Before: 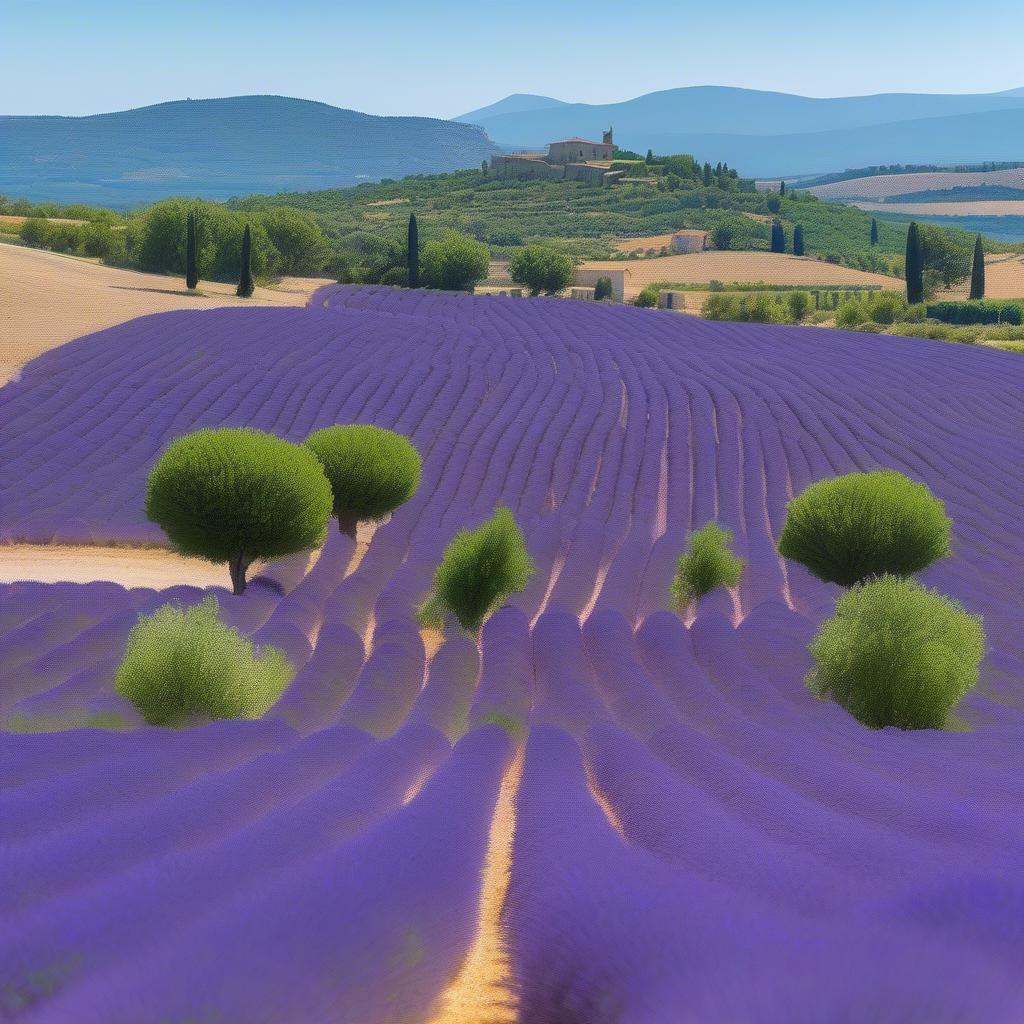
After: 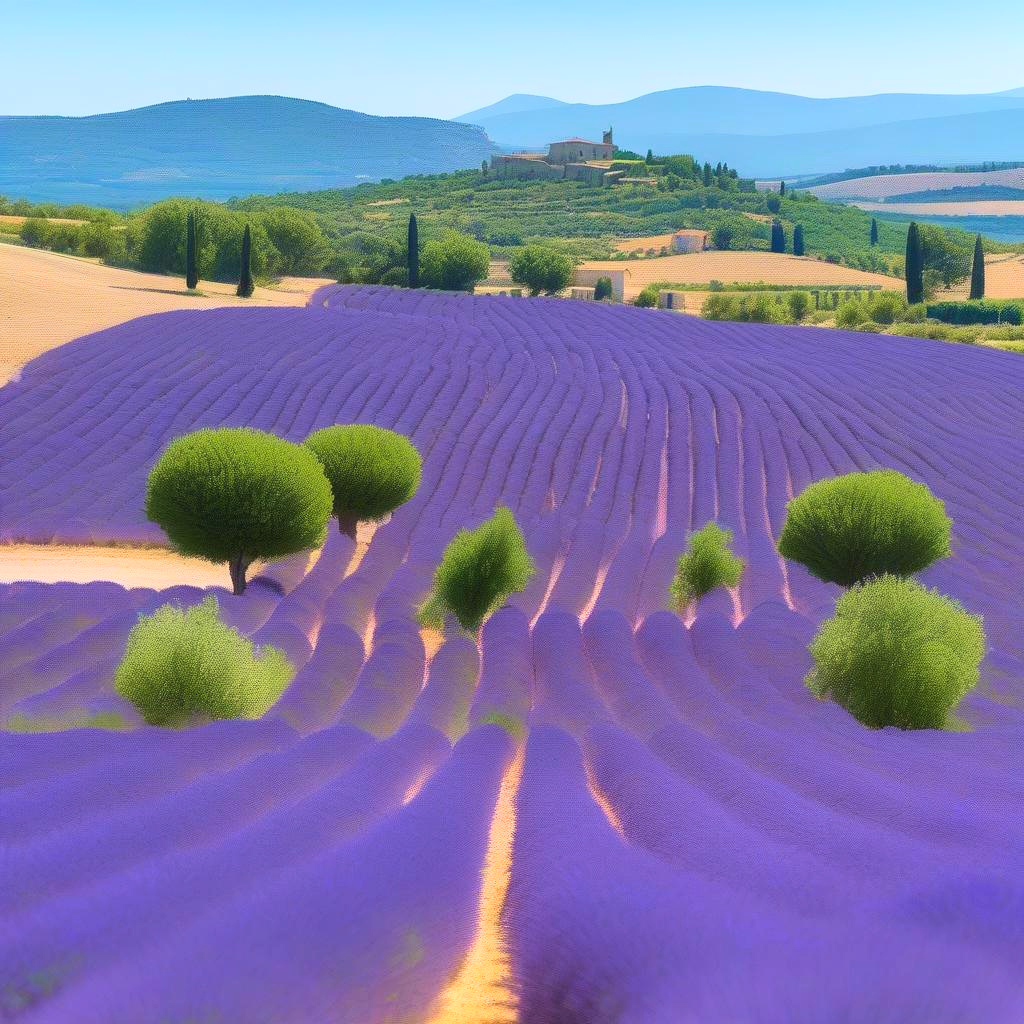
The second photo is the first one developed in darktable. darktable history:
velvia: on, module defaults
contrast brightness saturation: contrast 0.2, brightness 0.16, saturation 0.22
